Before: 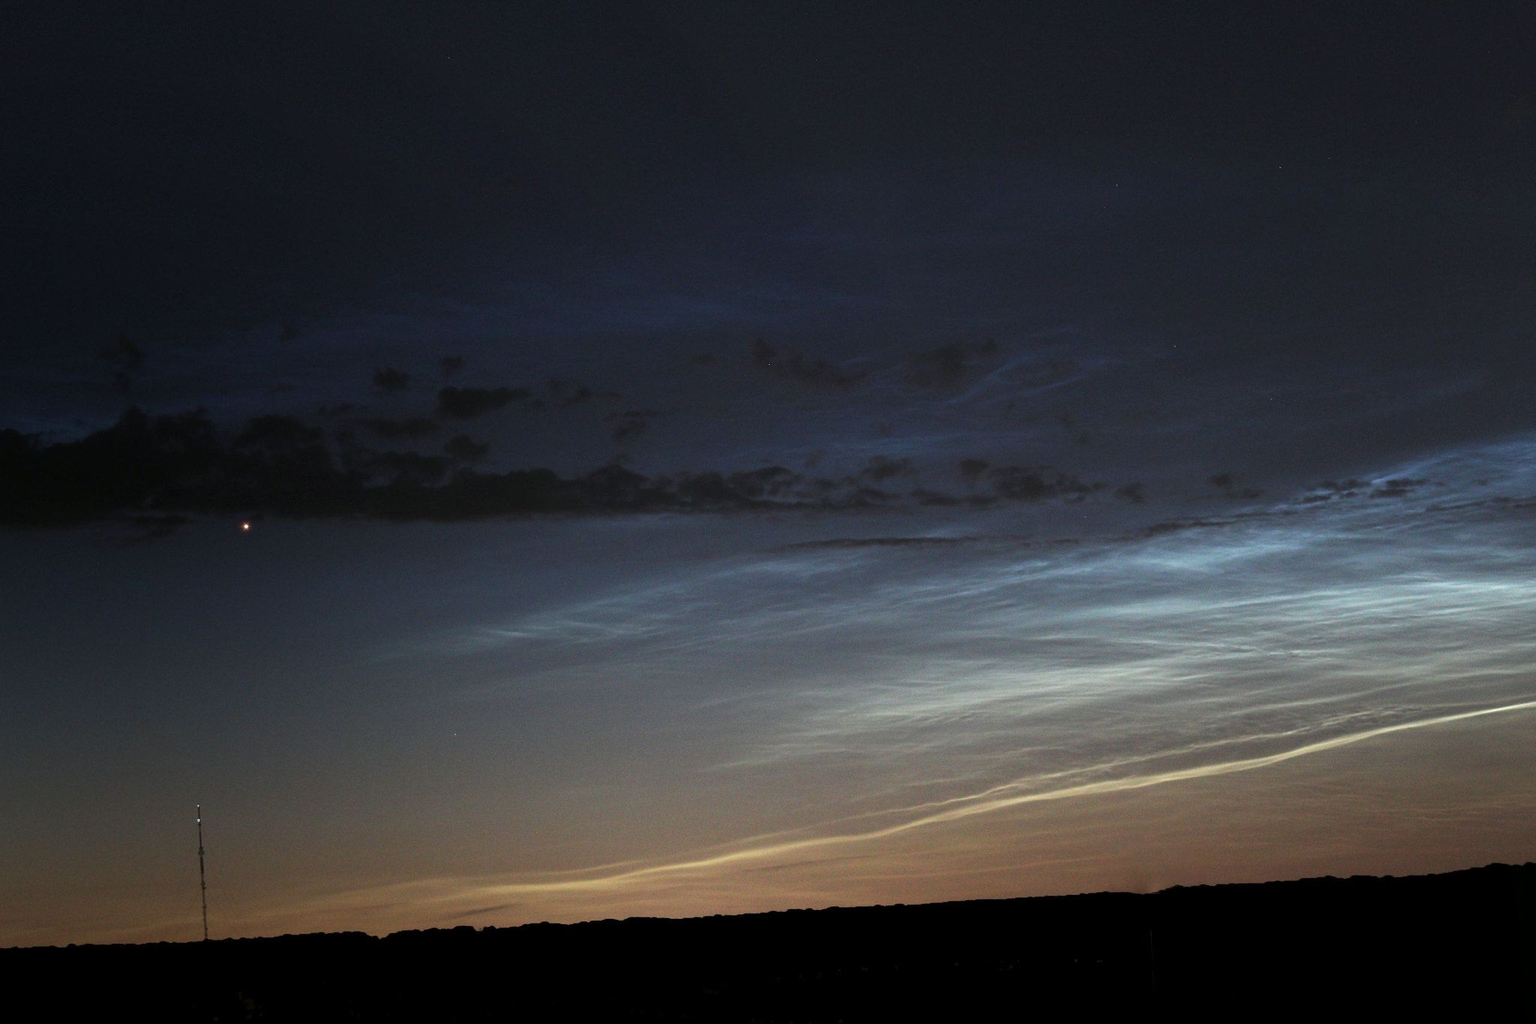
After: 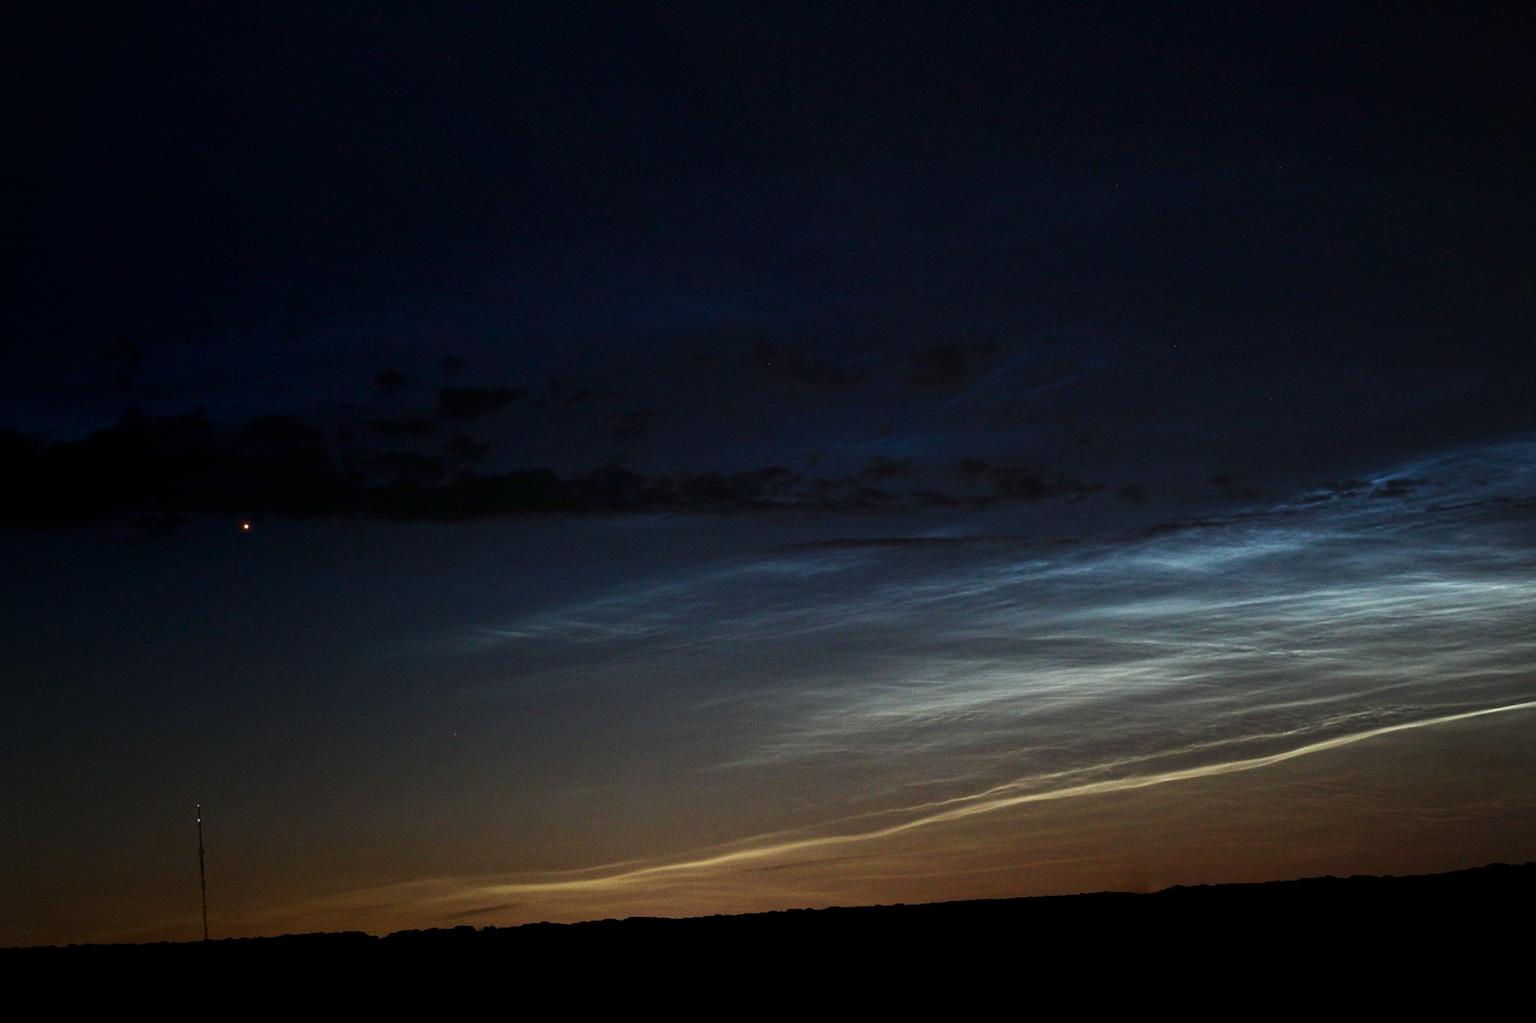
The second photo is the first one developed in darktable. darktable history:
vignetting: fall-off radius 60.92%
contrast brightness saturation: contrast 0.1, brightness -0.26, saturation 0.14
